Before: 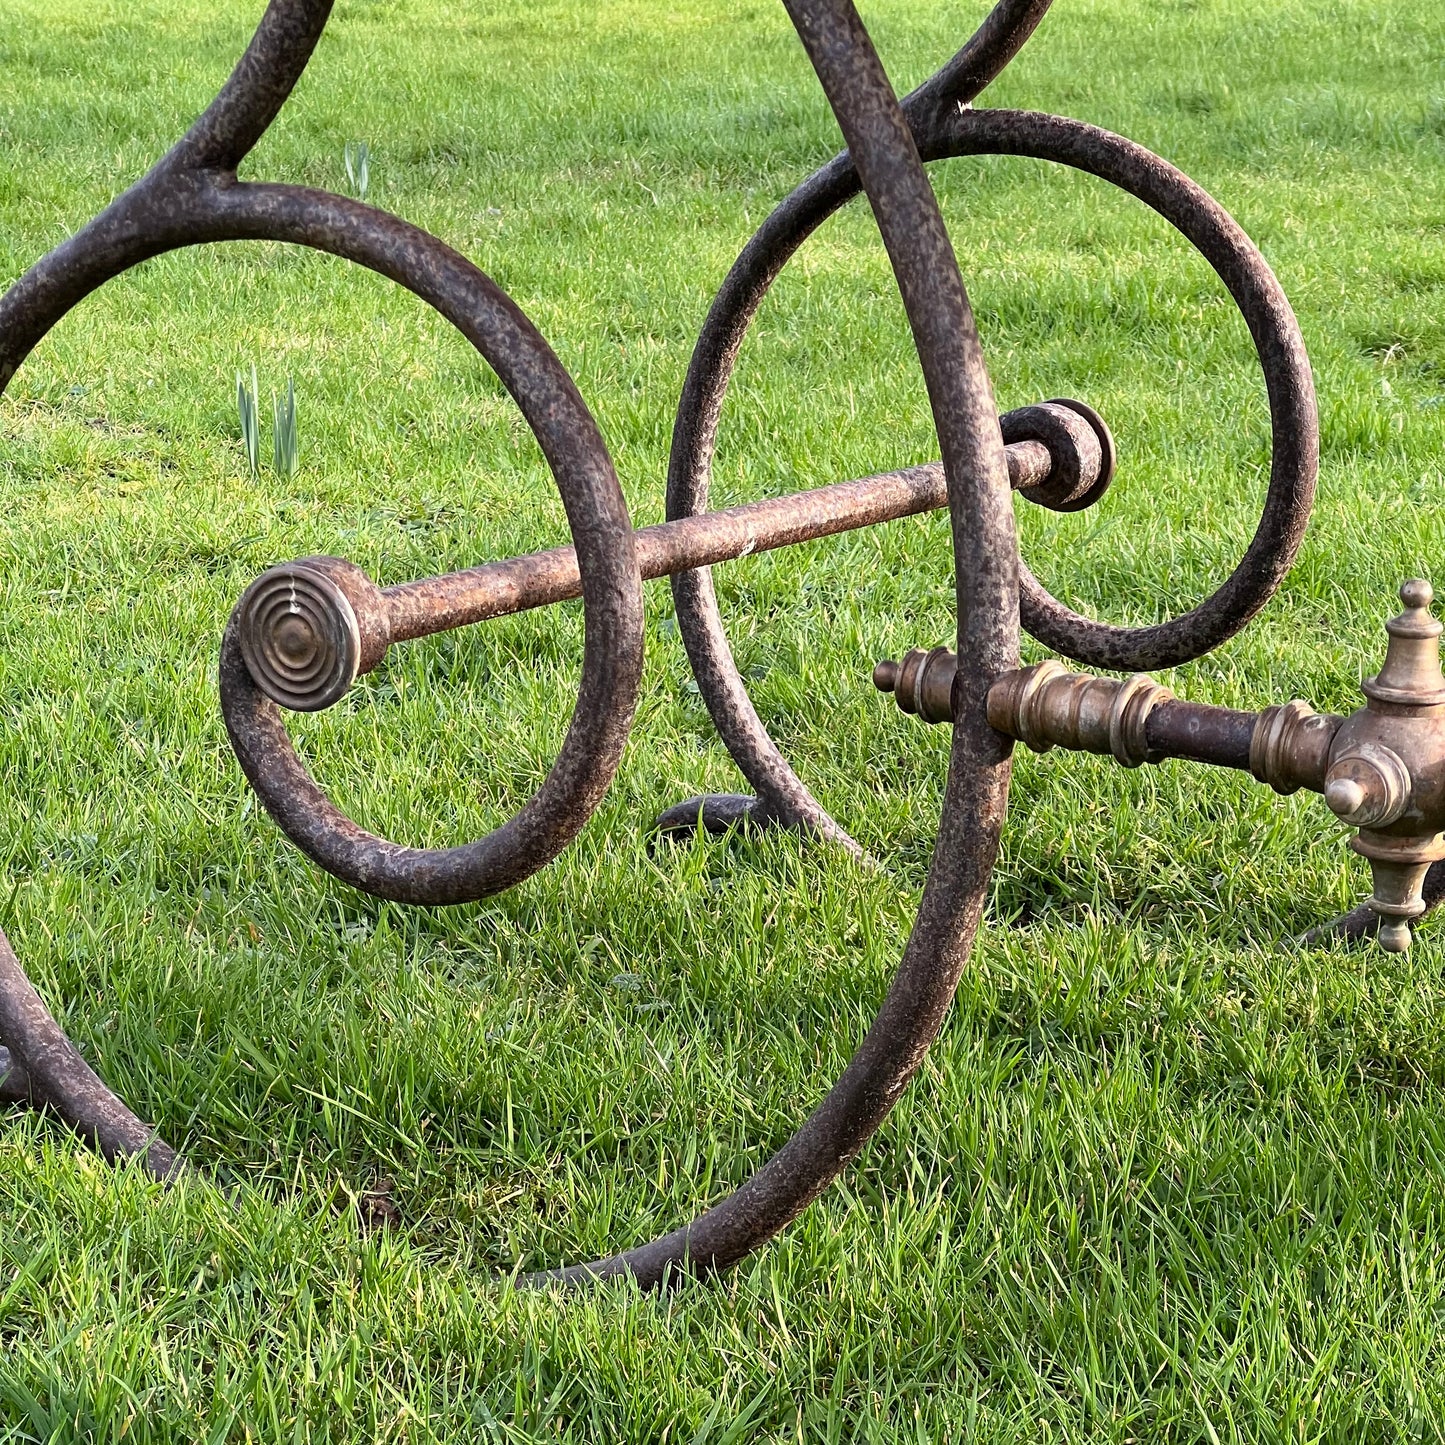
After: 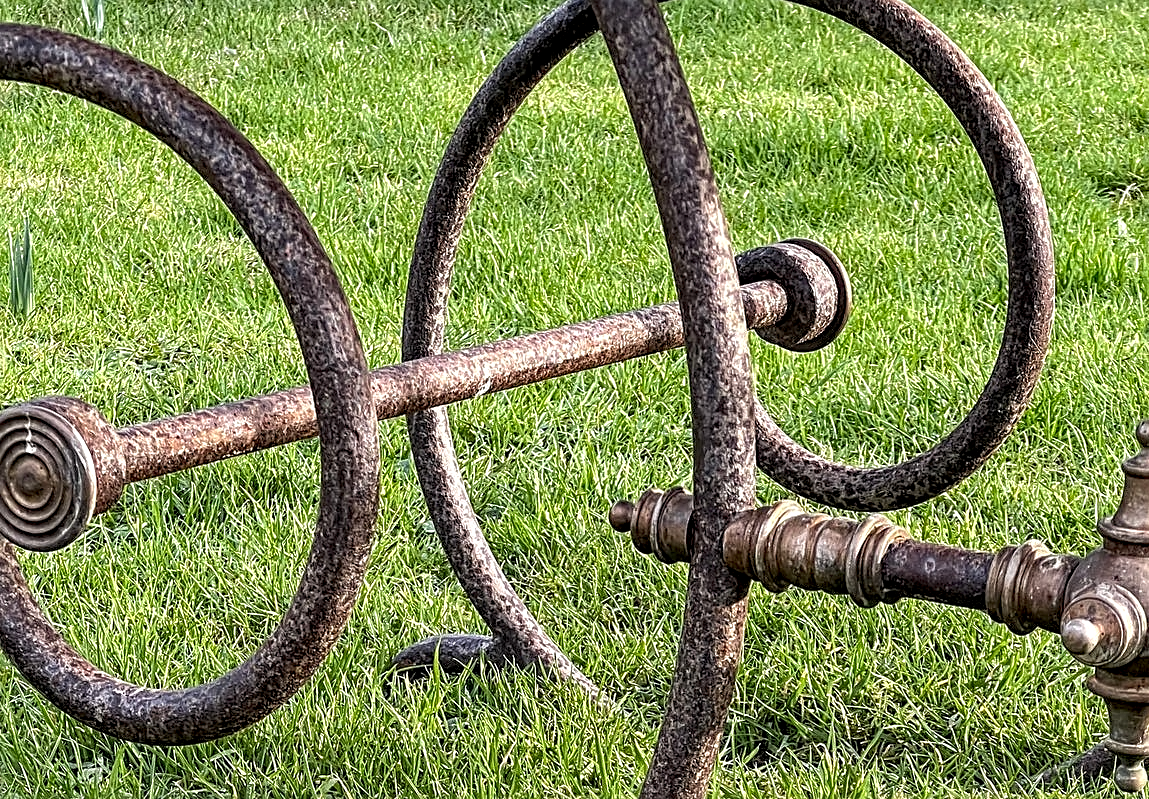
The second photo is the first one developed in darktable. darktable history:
shadows and highlights: shadows 25.35, highlights -23.36
haze removal: compatibility mode true, adaptive false
tone equalizer: edges refinement/feathering 500, mask exposure compensation -1.57 EV, preserve details no
crop: left 18.336%, top 11.091%, right 2.111%, bottom 33.589%
local contrast: detail 142%
contrast equalizer: octaves 7, y [[0.509, 0.514, 0.523, 0.542, 0.578, 0.603], [0.5 ×6], [0.509, 0.514, 0.523, 0.542, 0.578, 0.603], [0.001, 0.002, 0.003, 0.005, 0.01, 0.013], [0.001, 0.002, 0.003, 0.005, 0.01, 0.013]]
sharpen: on, module defaults
